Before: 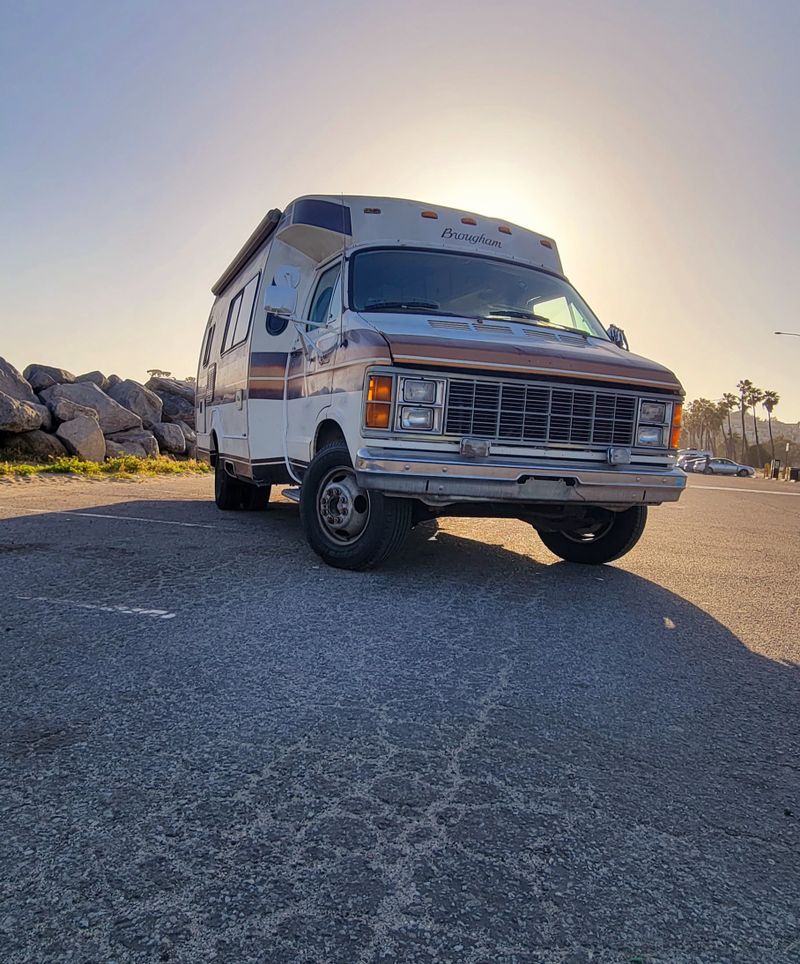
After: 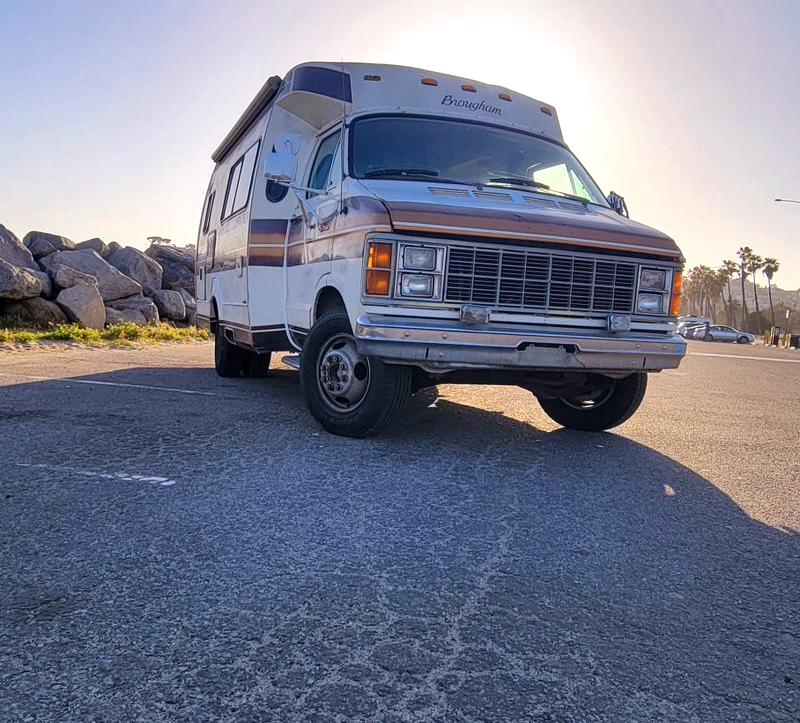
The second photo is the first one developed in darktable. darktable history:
crop: top 13.819%, bottom 11.169%
color calibration: illuminant as shot in camera, x 0.358, y 0.373, temperature 4628.91 K
exposure: exposure 0.3 EV, compensate highlight preservation false
